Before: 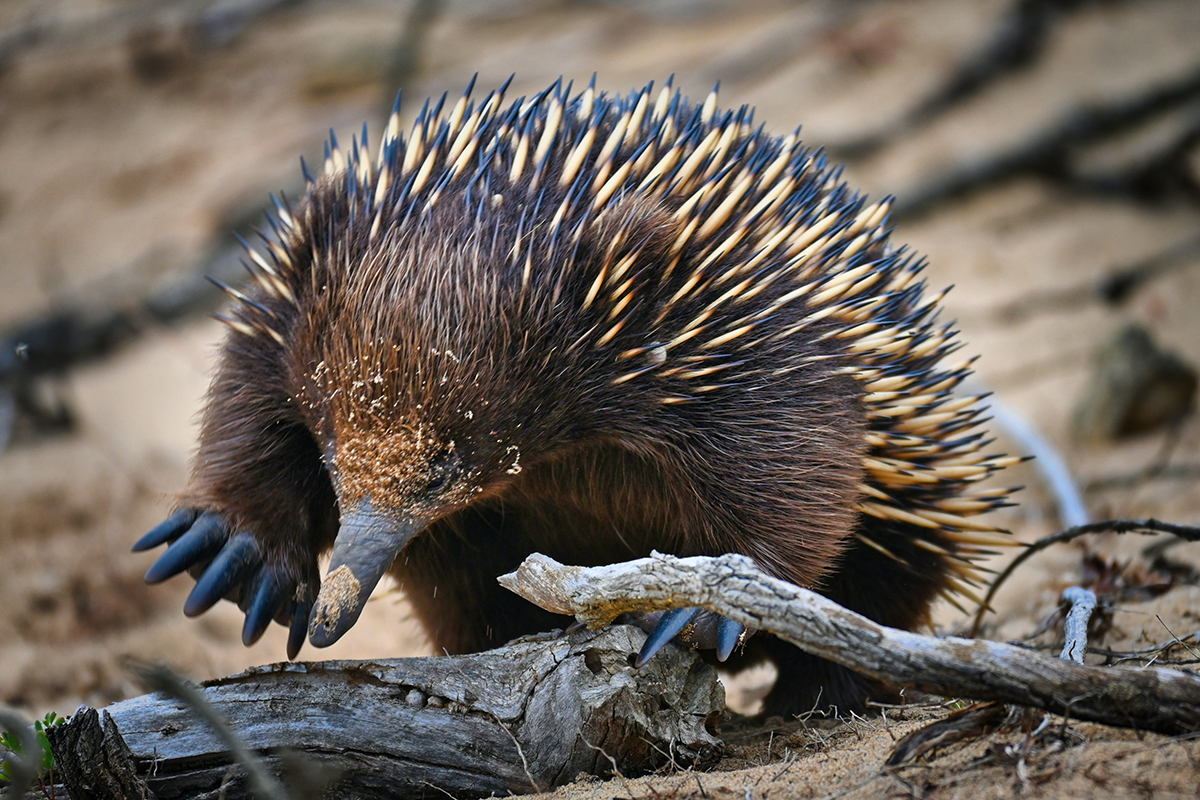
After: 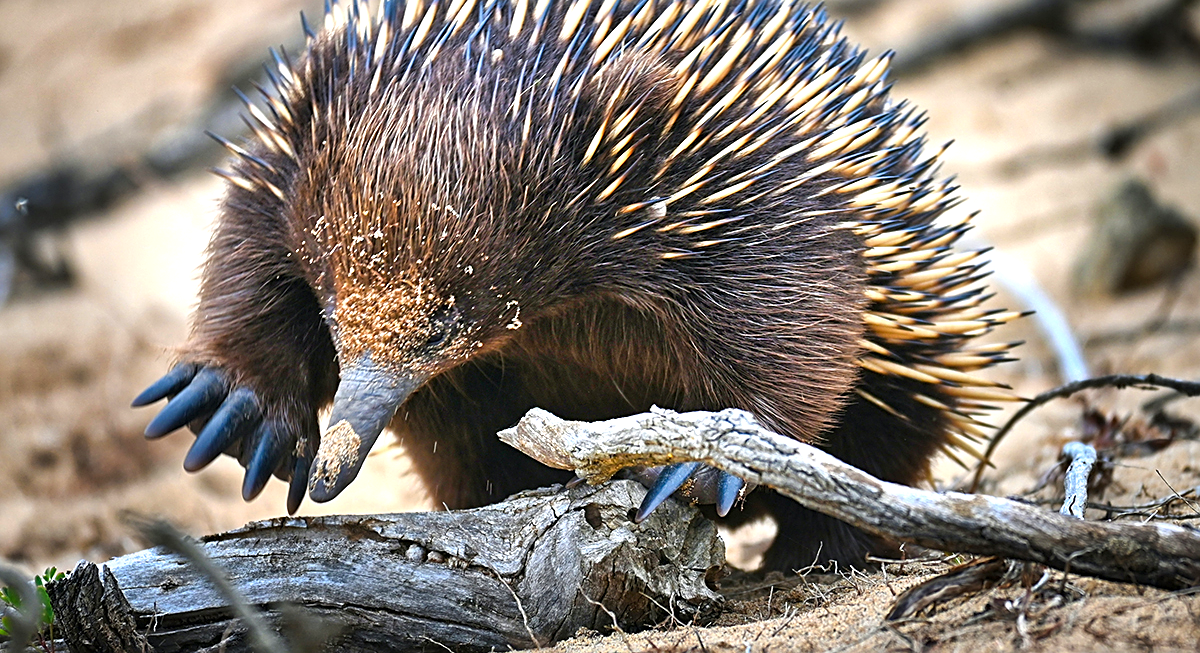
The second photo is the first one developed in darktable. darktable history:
crop and rotate: top 18.298%
exposure: exposure 0.911 EV, compensate highlight preservation false
sharpen: on, module defaults
